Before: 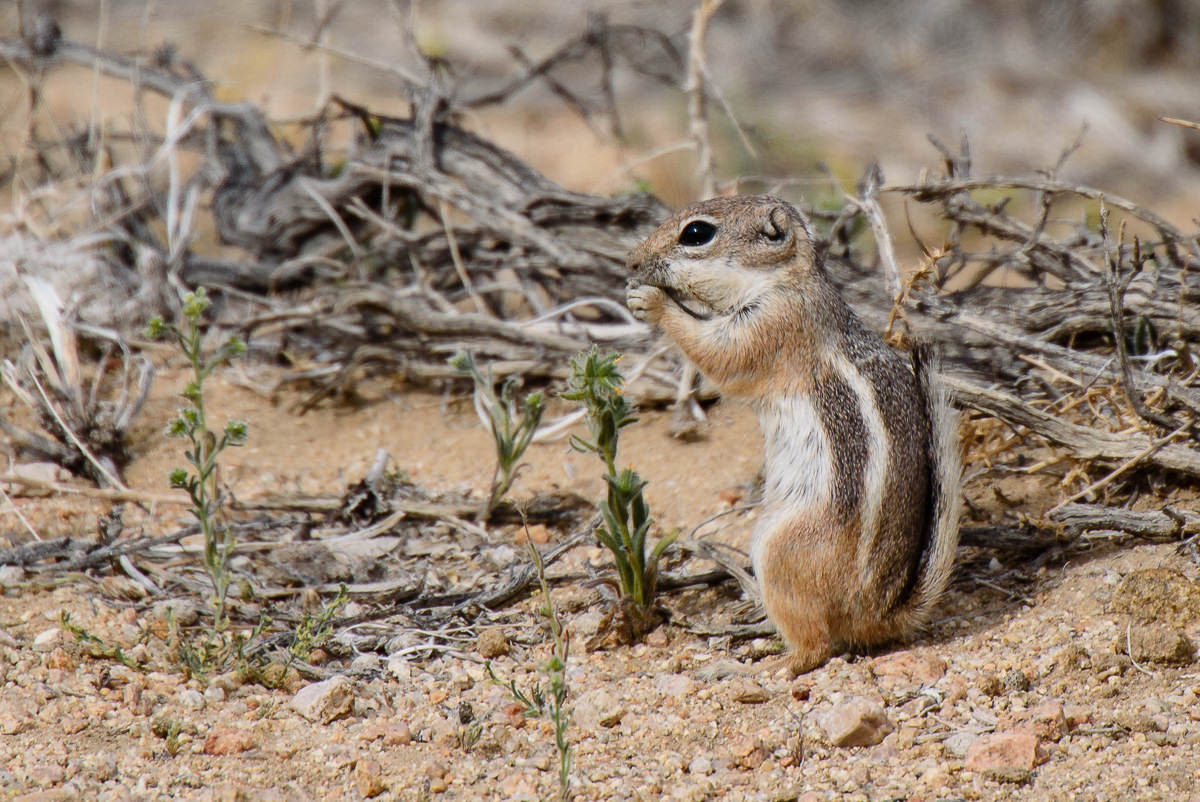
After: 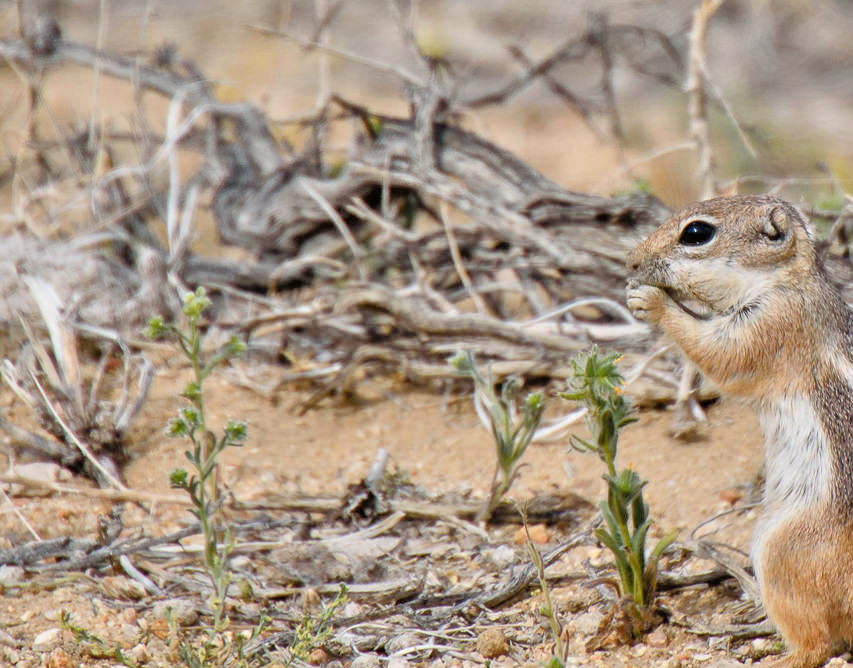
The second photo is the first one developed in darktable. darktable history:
crop: right 28.885%, bottom 16.626%
tone equalizer: -7 EV 0.15 EV, -6 EV 0.6 EV, -5 EV 1.15 EV, -4 EV 1.33 EV, -3 EV 1.15 EV, -2 EV 0.6 EV, -1 EV 0.15 EV, mask exposure compensation -0.5 EV
